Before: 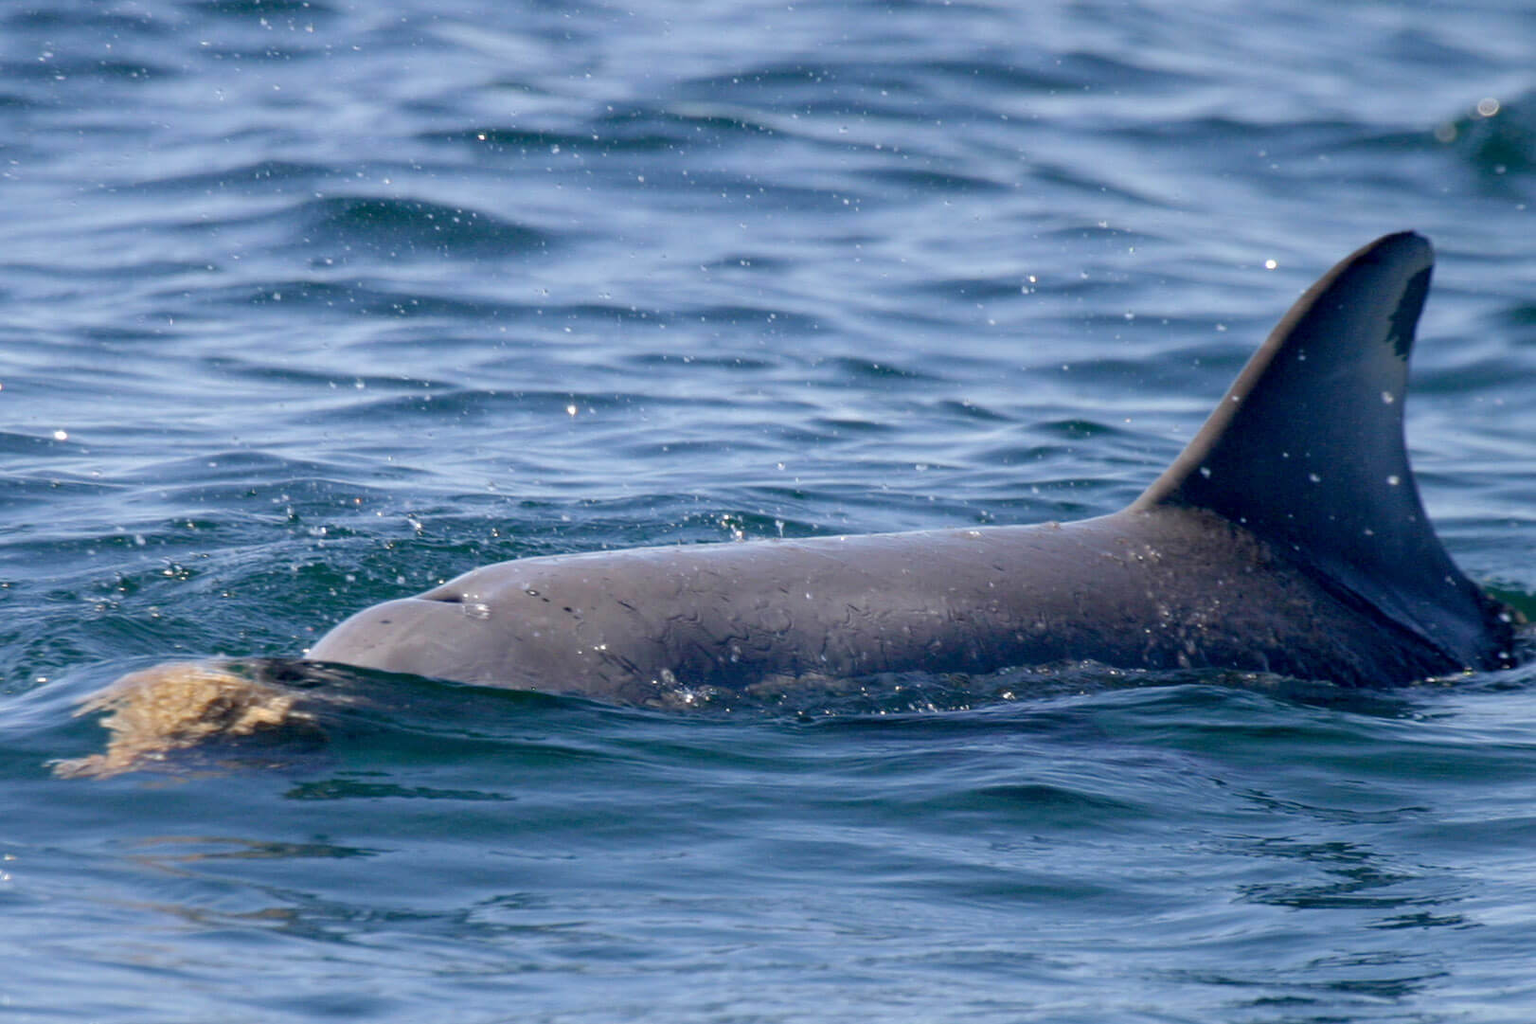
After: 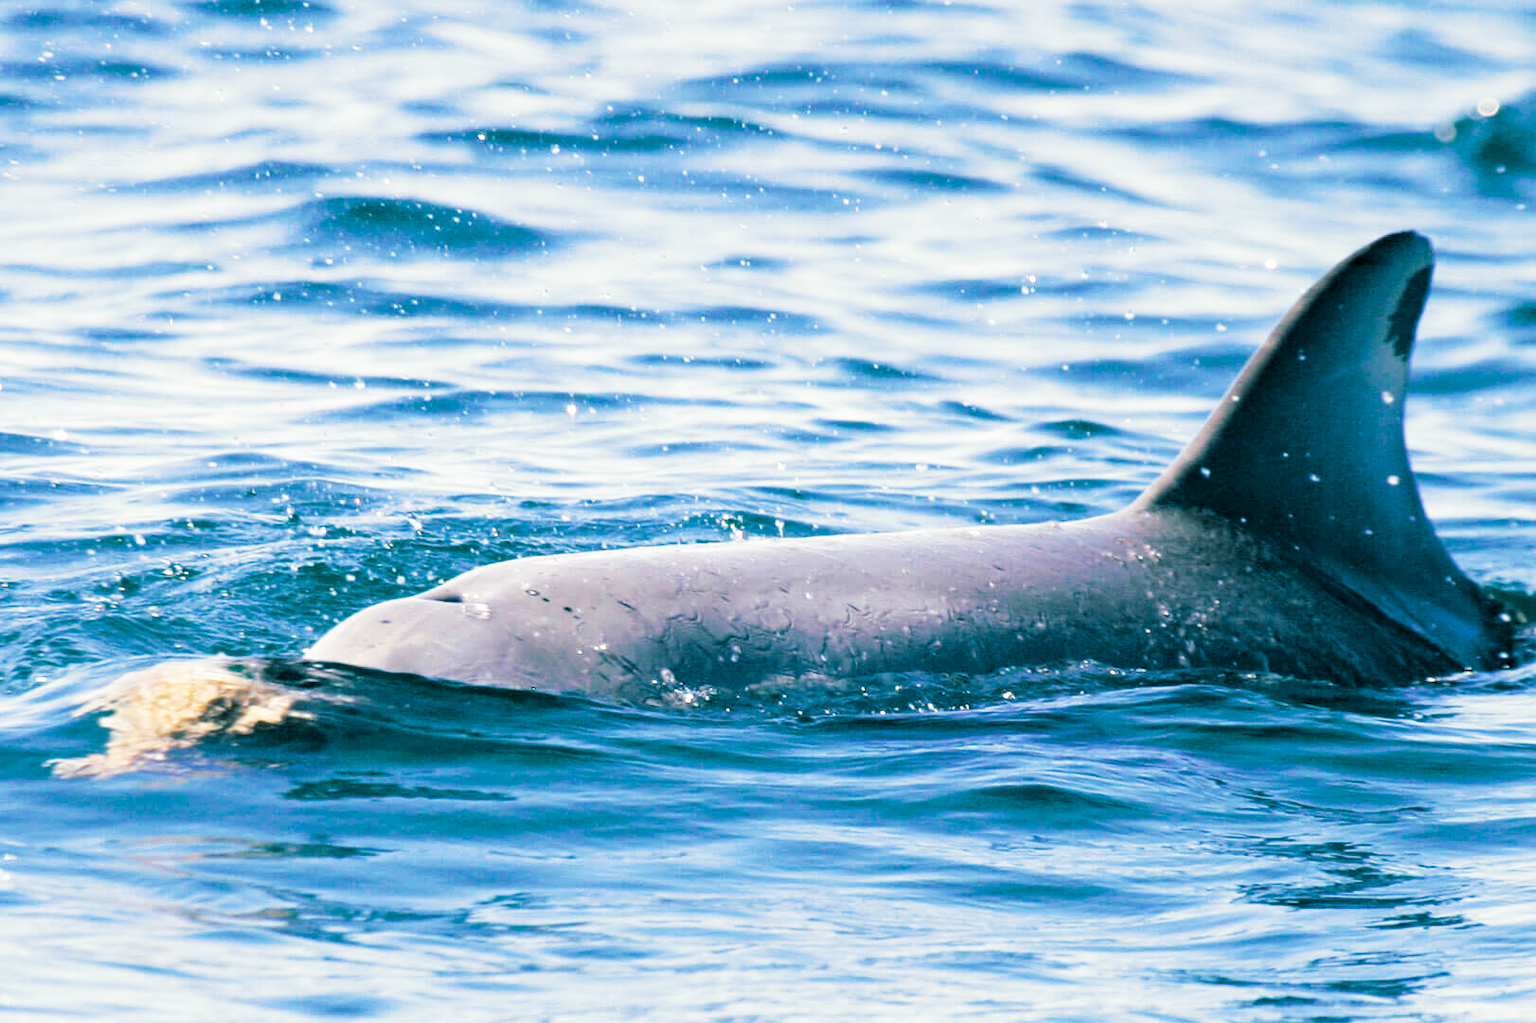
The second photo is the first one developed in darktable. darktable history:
split-toning: shadows › hue 186.43°, highlights › hue 49.29°, compress 30.29%
base curve: curves: ch0 [(0, 0) (0.007, 0.004) (0.027, 0.03) (0.046, 0.07) (0.207, 0.54) (0.442, 0.872) (0.673, 0.972) (1, 1)], preserve colors none
